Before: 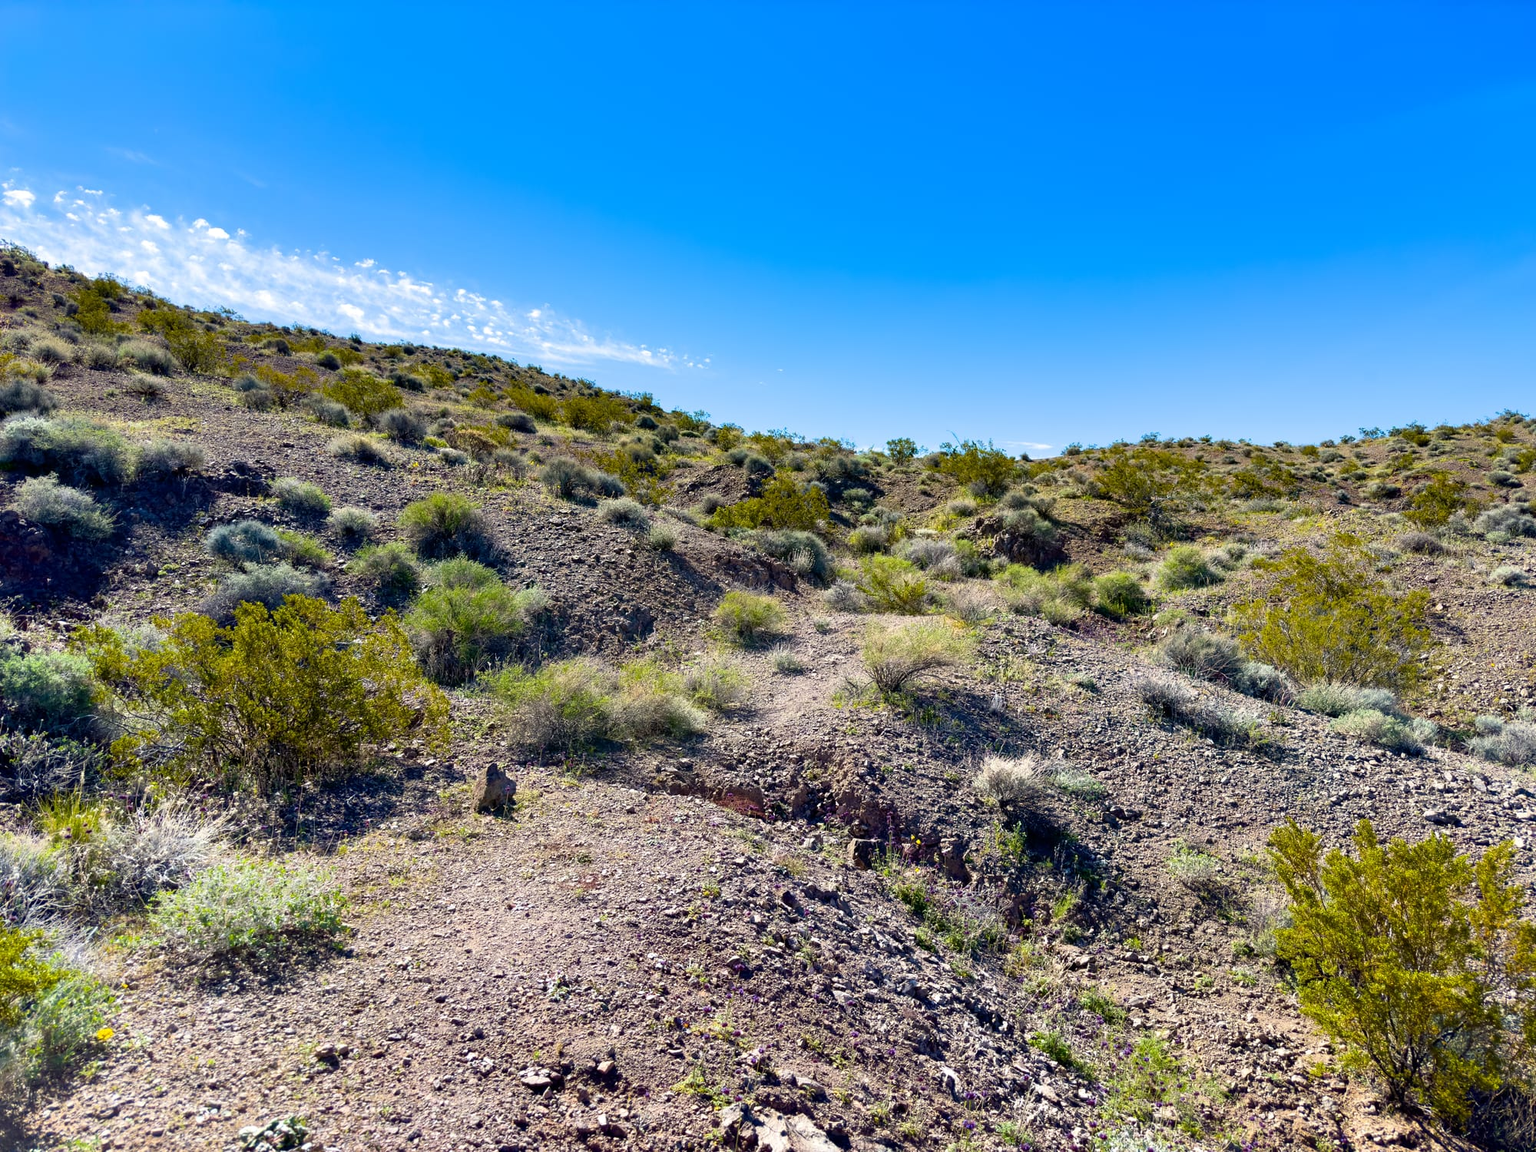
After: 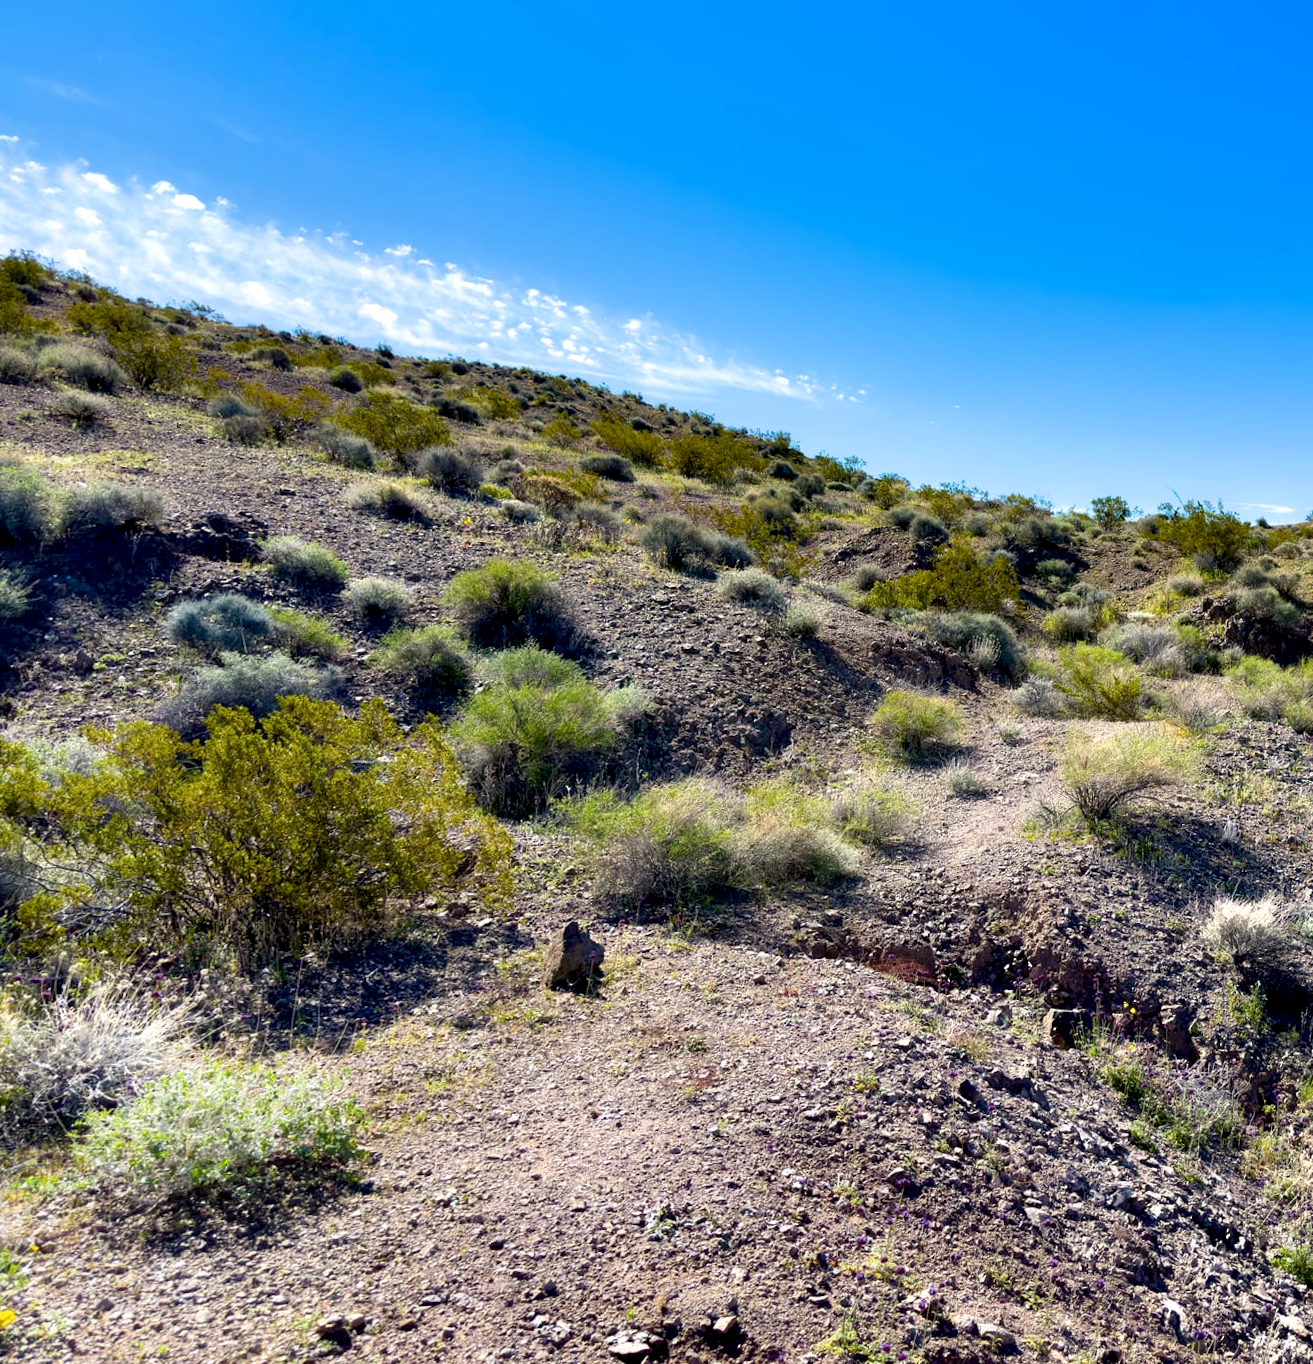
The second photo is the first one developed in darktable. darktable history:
crop and rotate: left 6.617%, right 26.717%
contrast equalizer: y [[0.579, 0.58, 0.505, 0.5, 0.5, 0.5], [0.5 ×6], [0.5 ×6], [0 ×6], [0 ×6]]
sharpen: radius 2.883, amount 0.868, threshold 47.523
rotate and perspective: rotation -0.013°, lens shift (vertical) -0.027, lens shift (horizontal) 0.178, crop left 0.016, crop right 0.989, crop top 0.082, crop bottom 0.918
